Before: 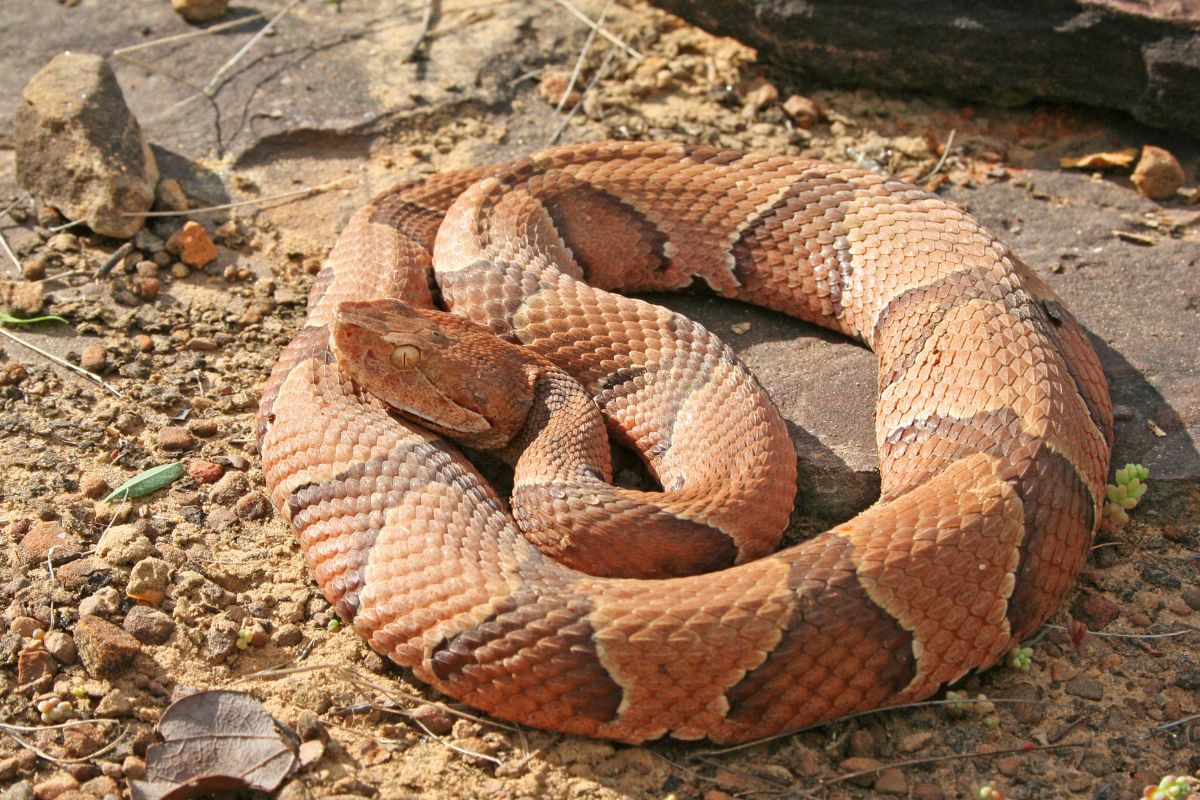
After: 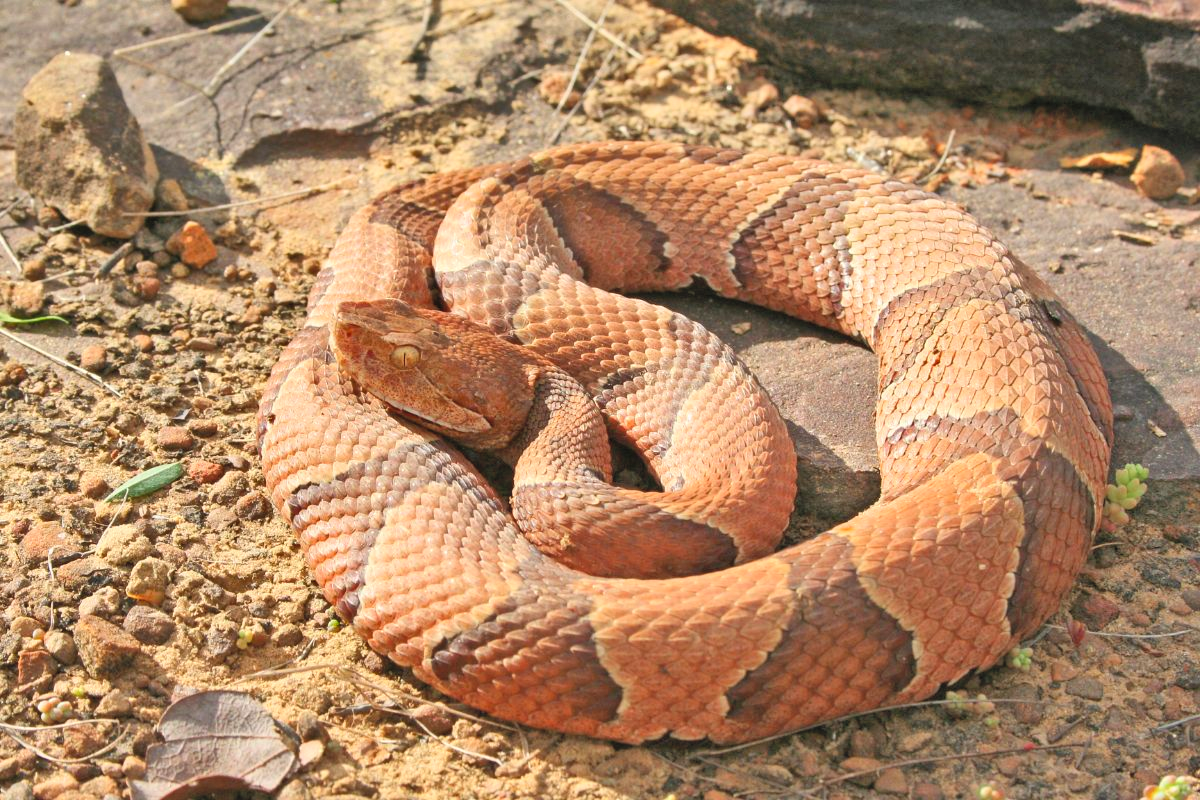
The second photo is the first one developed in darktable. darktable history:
contrast brightness saturation: contrast 0.098, brightness 0.295, saturation 0.139
shadows and highlights: shadows 60.32, highlights -60.41, highlights color adjustment 52.01%, soften with gaussian
